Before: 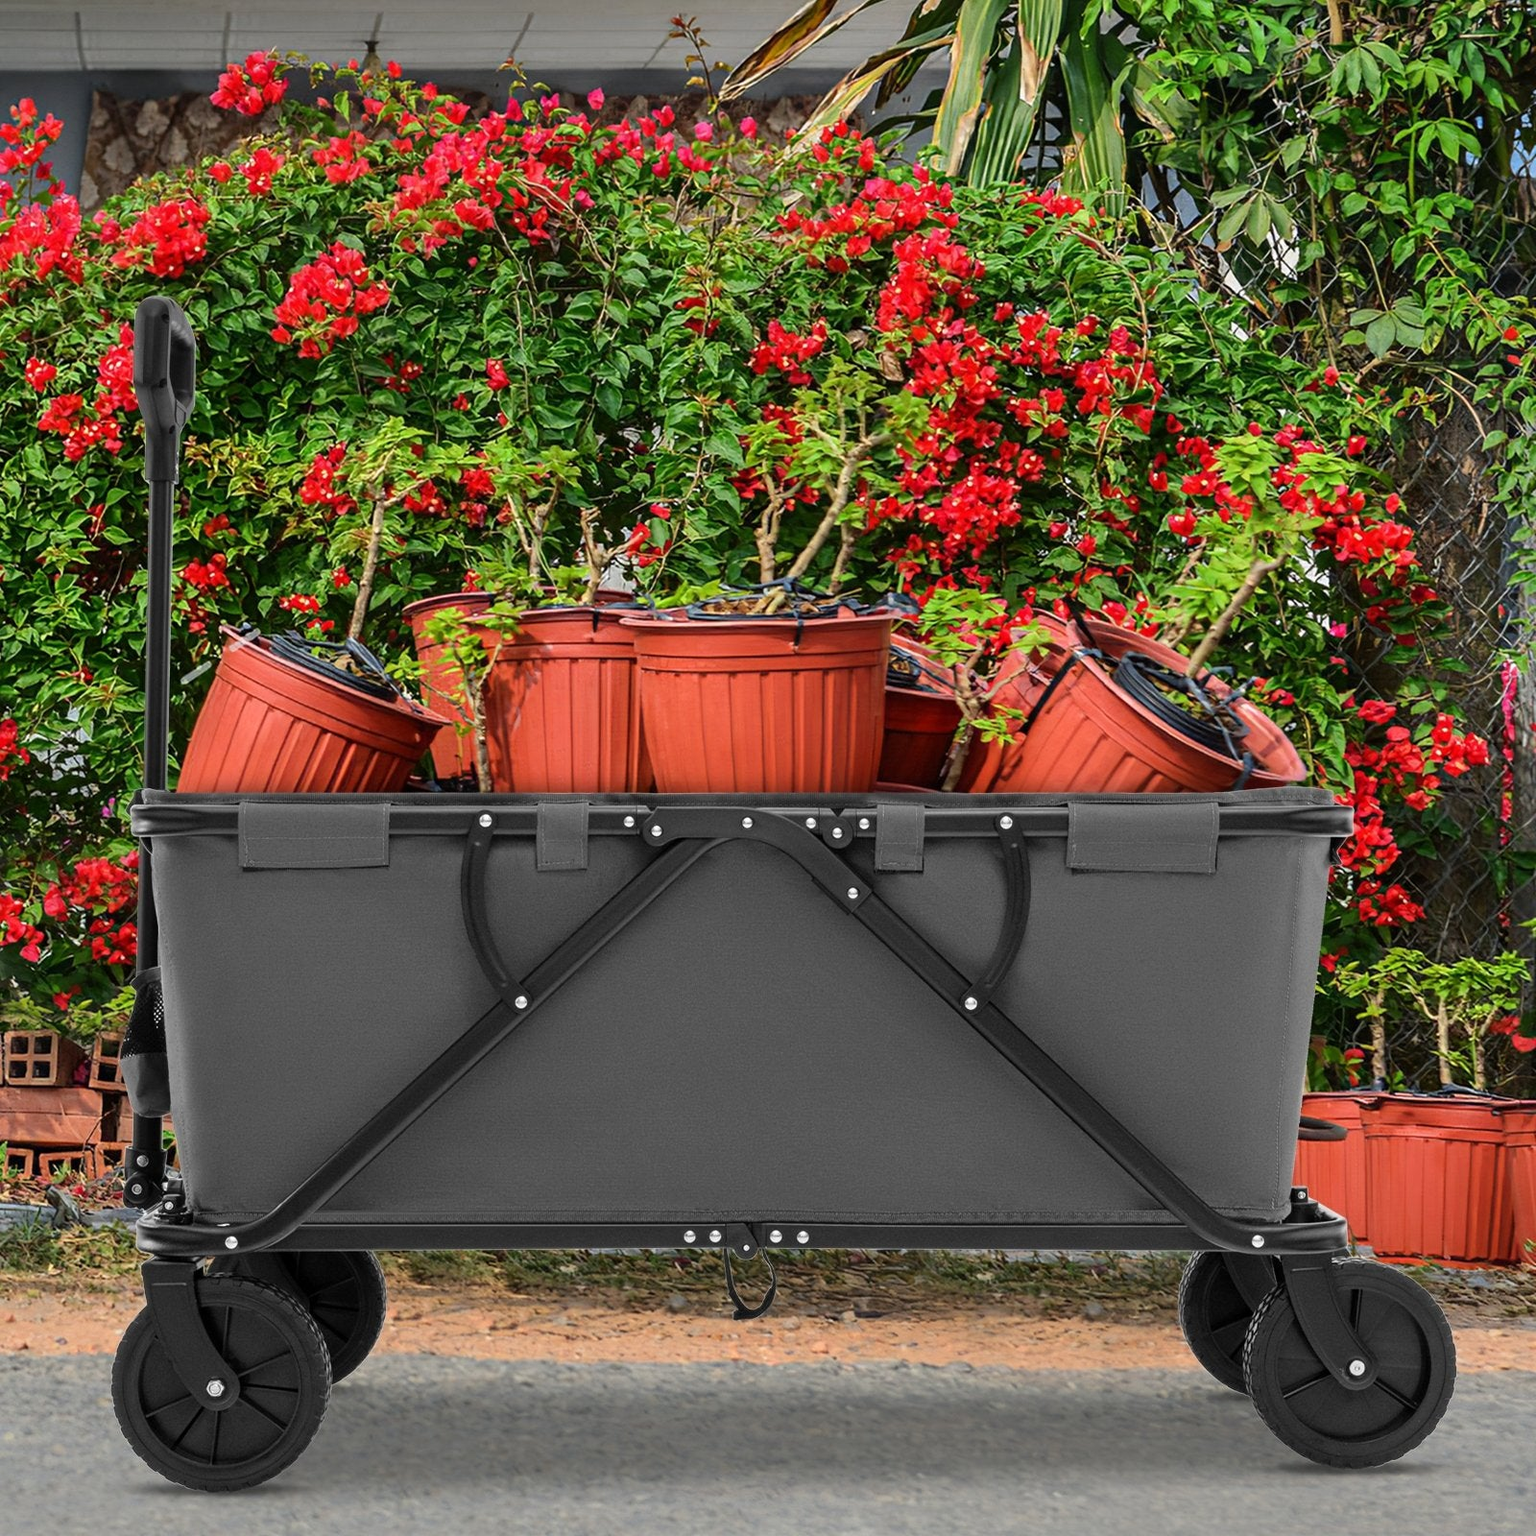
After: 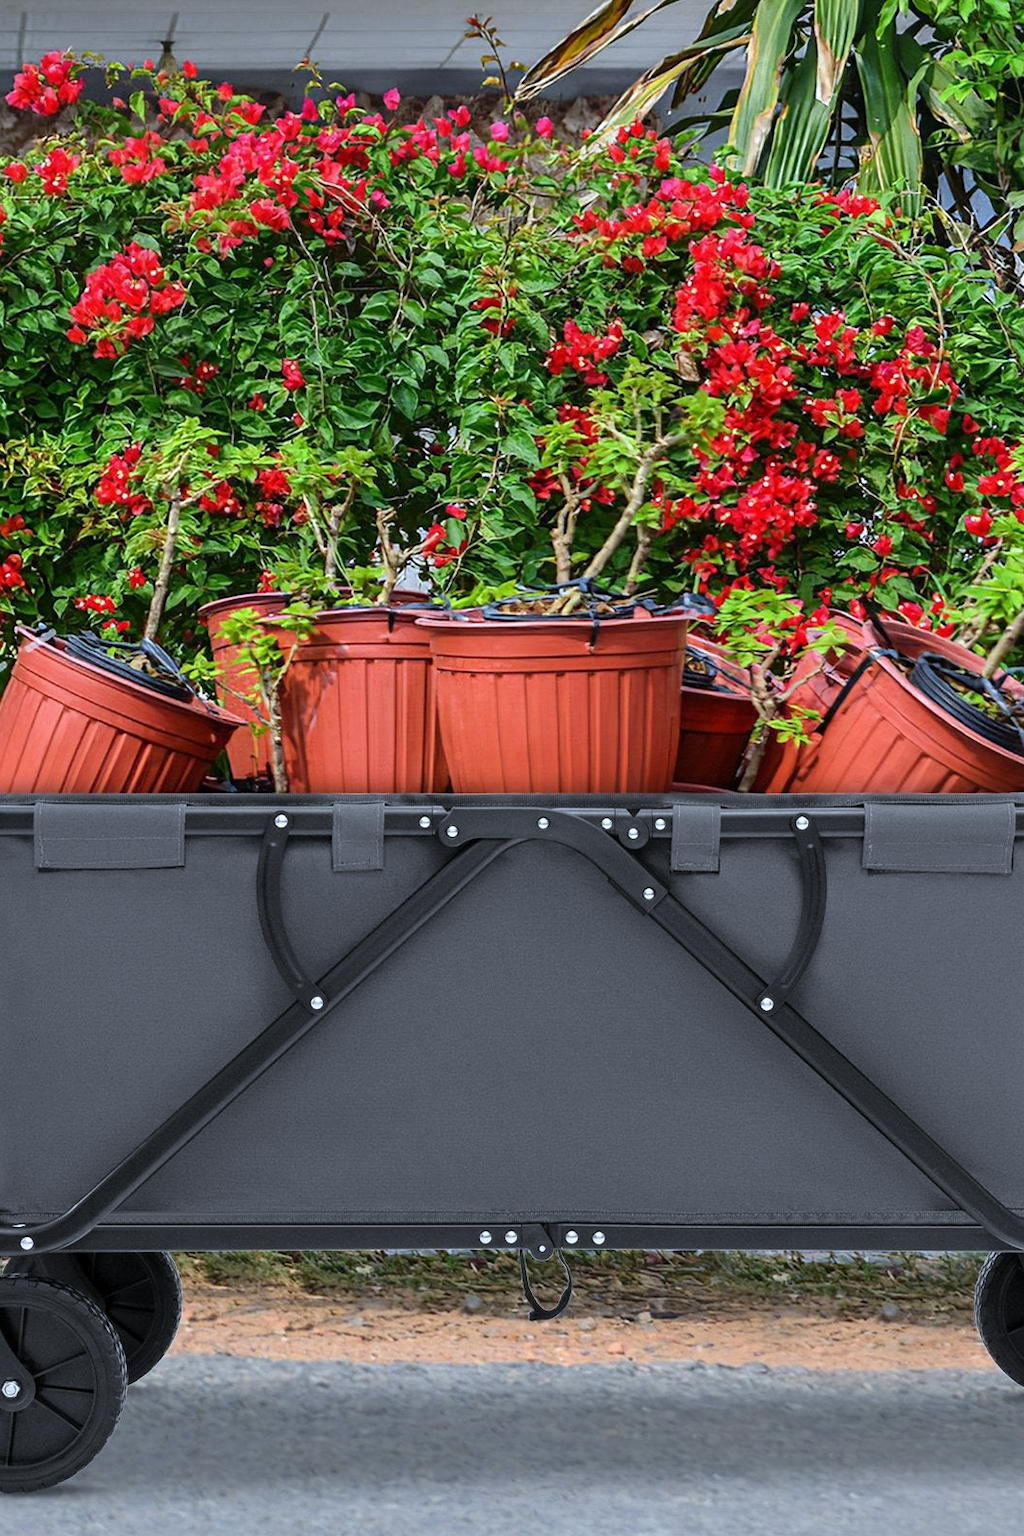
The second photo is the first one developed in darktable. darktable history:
white balance: red 0.926, green 1.003, blue 1.133
crop and rotate: left 13.409%, right 19.924%
exposure: exposure 0.2 EV, compensate highlight preservation false
